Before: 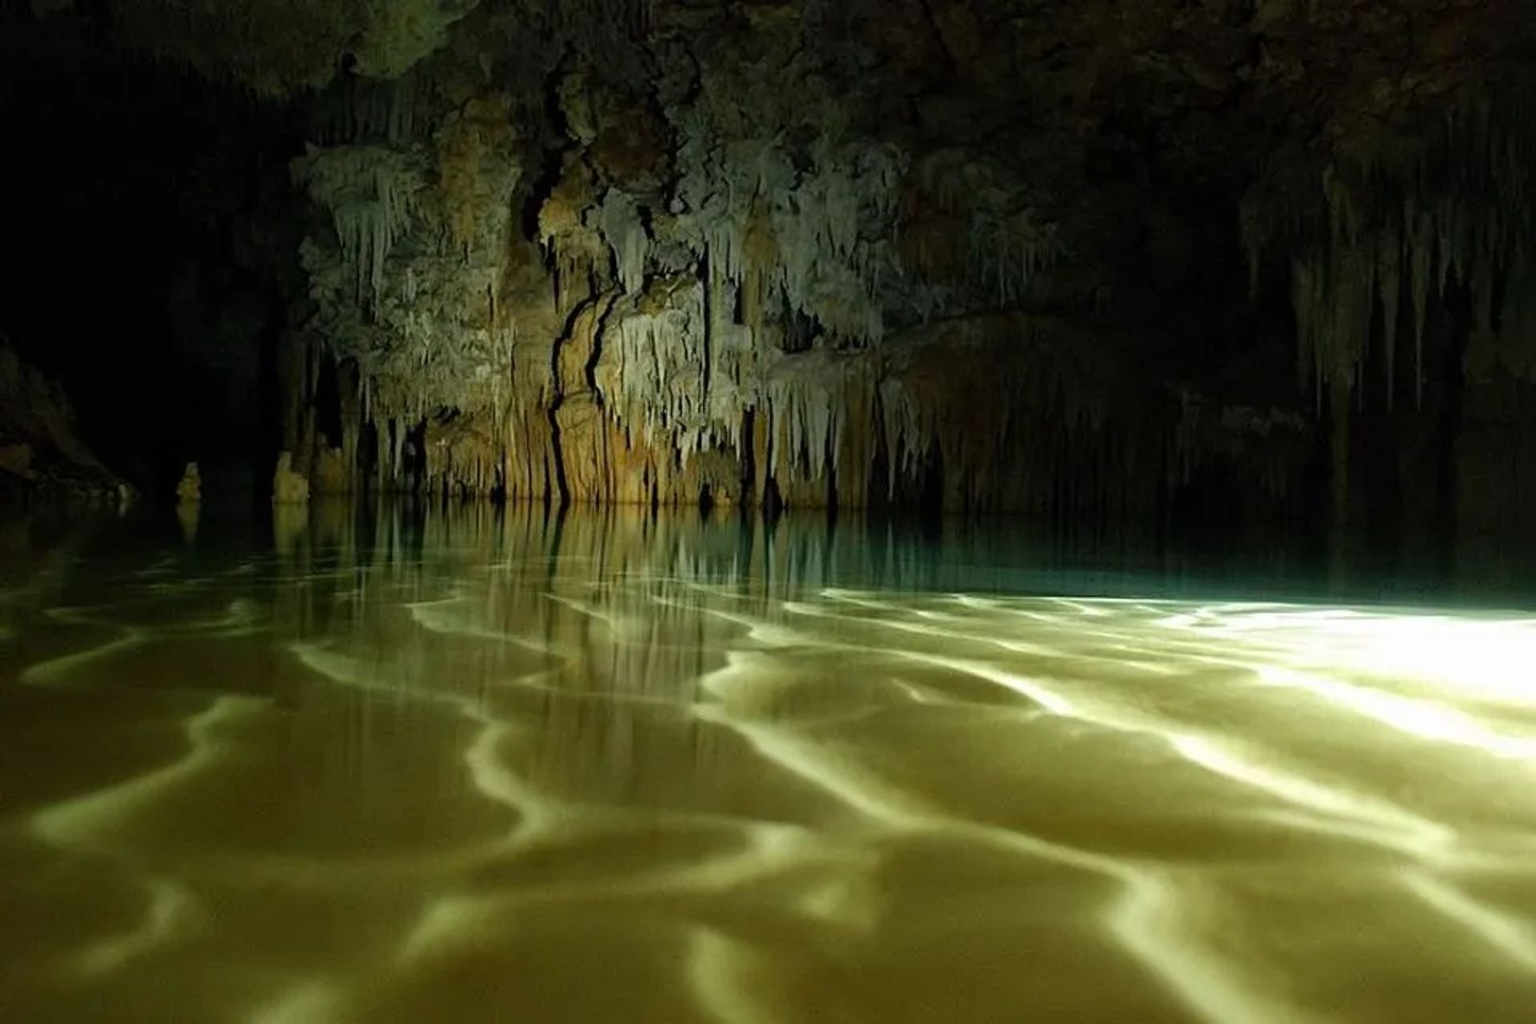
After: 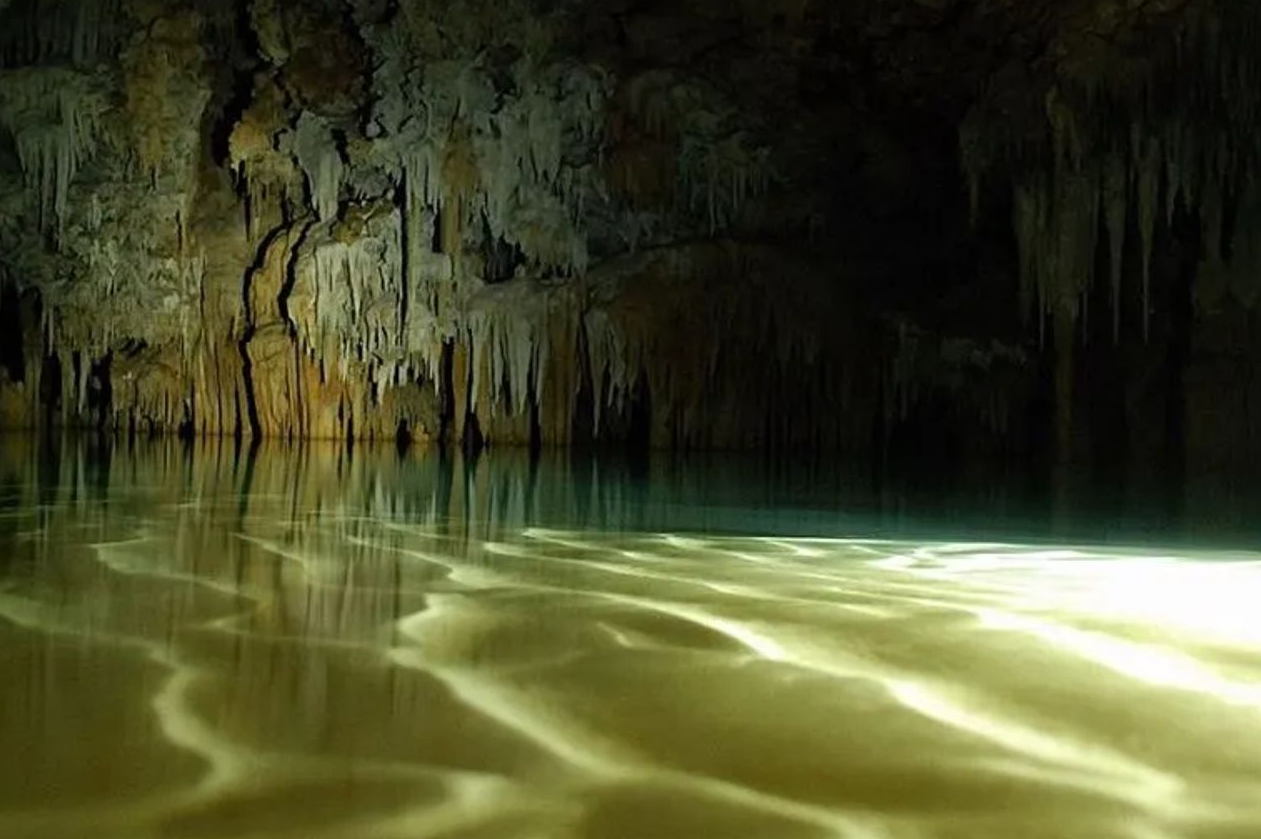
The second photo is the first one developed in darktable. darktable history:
crop and rotate: left 20.767%, top 8.02%, right 0.374%, bottom 13.287%
